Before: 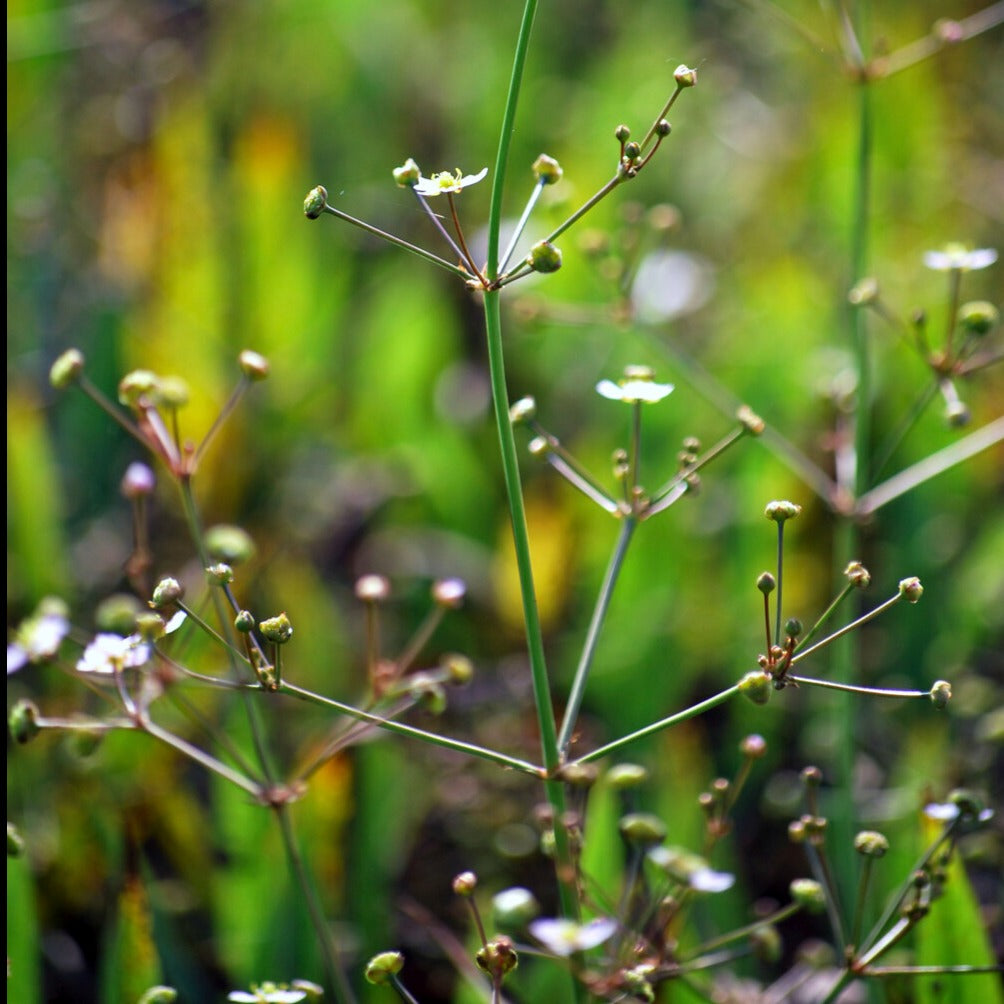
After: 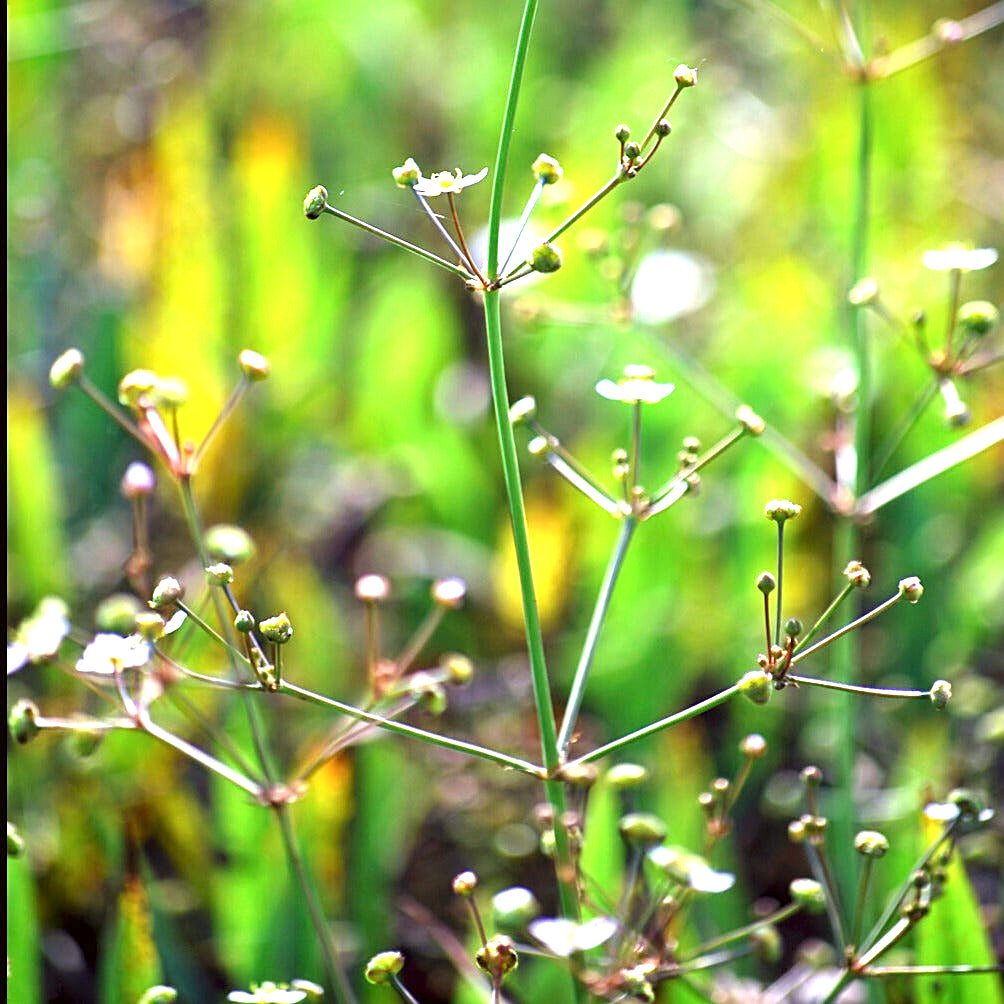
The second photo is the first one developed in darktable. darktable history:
color correction: highlights a* -2.87, highlights b* -2.71, shadows a* 2.41, shadows b* 2.83
exposure: black level correction 0, exposure 1.373 EV, compensate highlight preservation false
sharpen: on, module defaults
